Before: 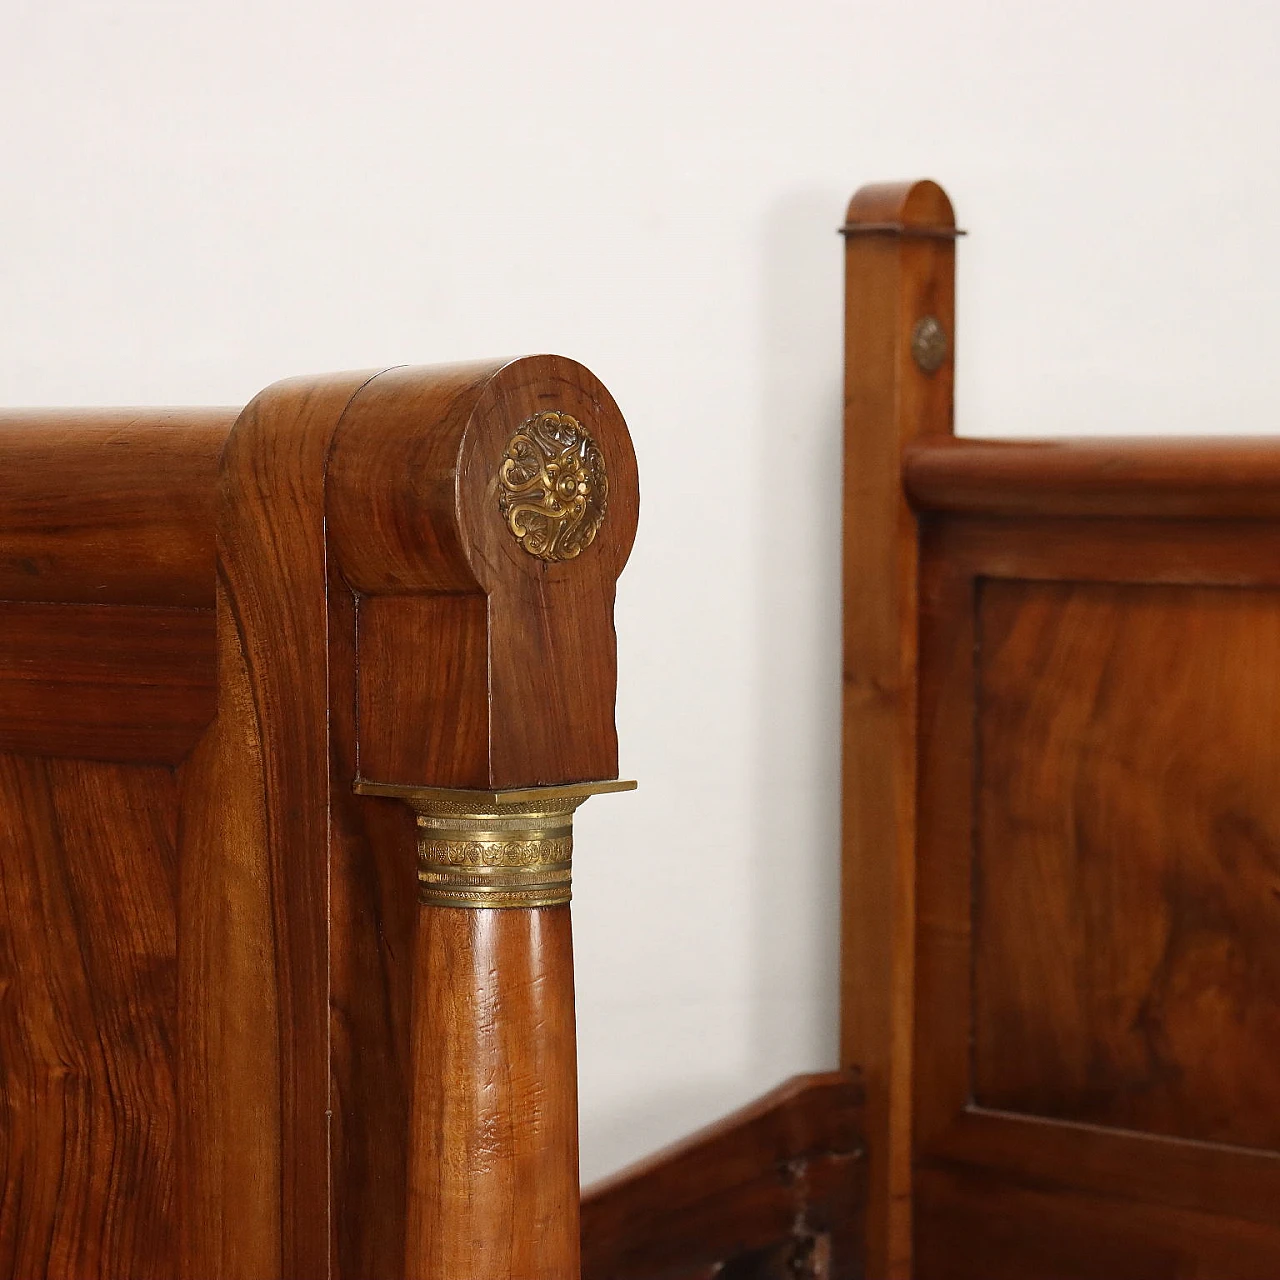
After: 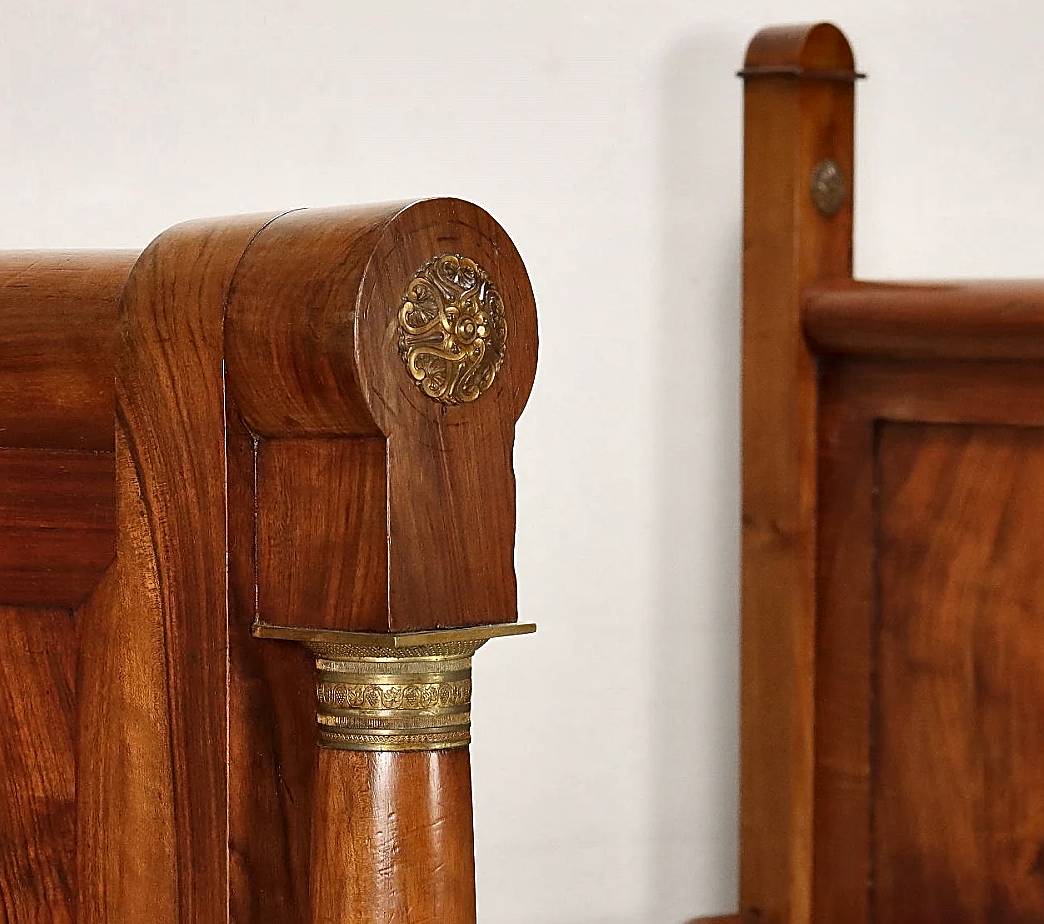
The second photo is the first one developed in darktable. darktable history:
sharpen: on, module defaults
crop: left 7.931%, top 12.311%, right 10.482%, bottom 15.464%
shadows and highlights: soften with gaussian
local contrast: highlights 107%, shadows 102%, detail 120%, midtone range 0.2
